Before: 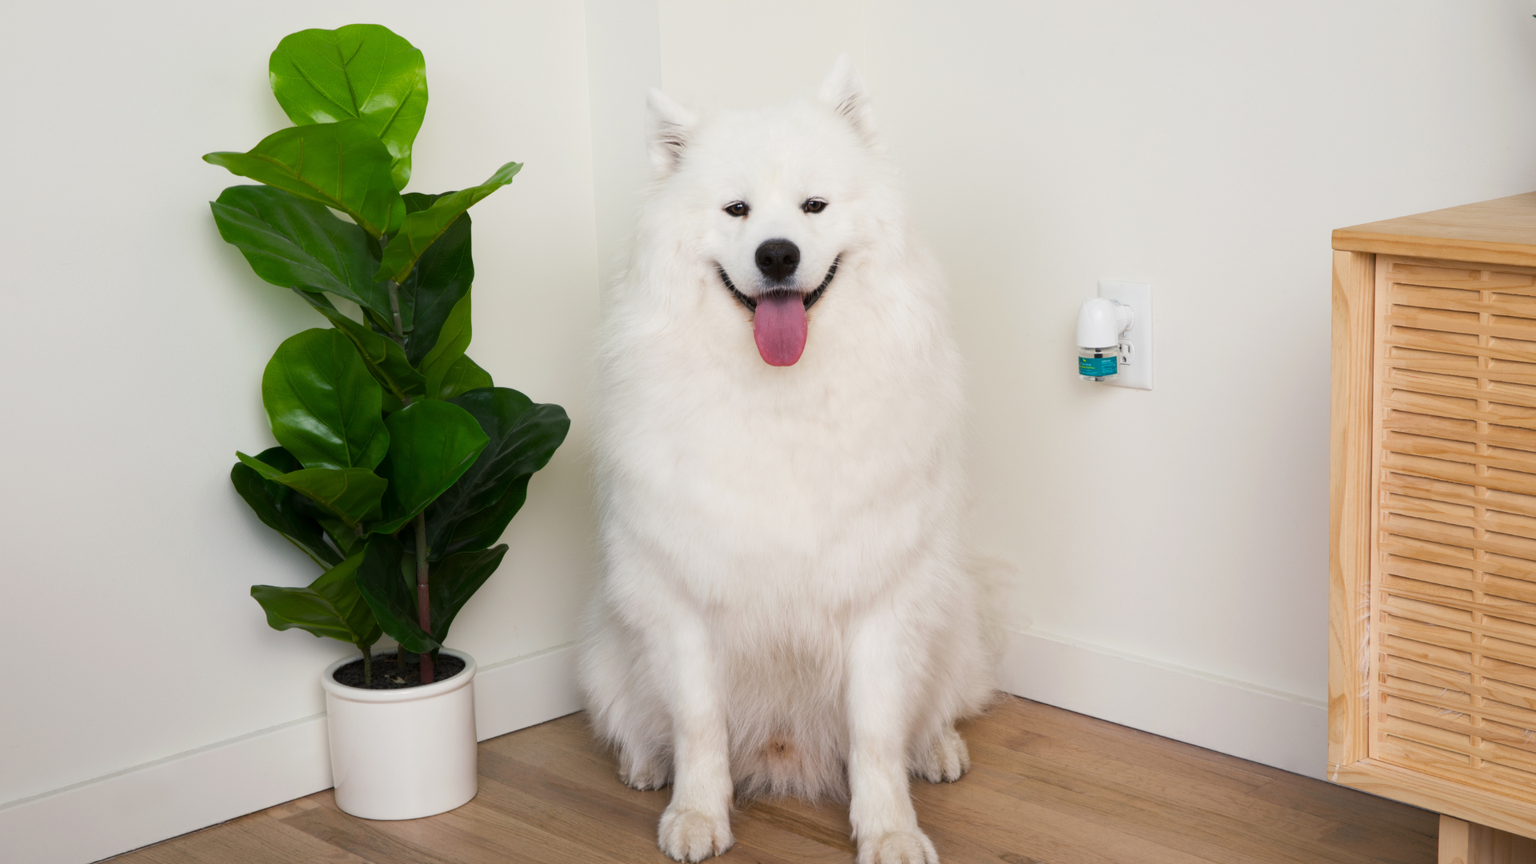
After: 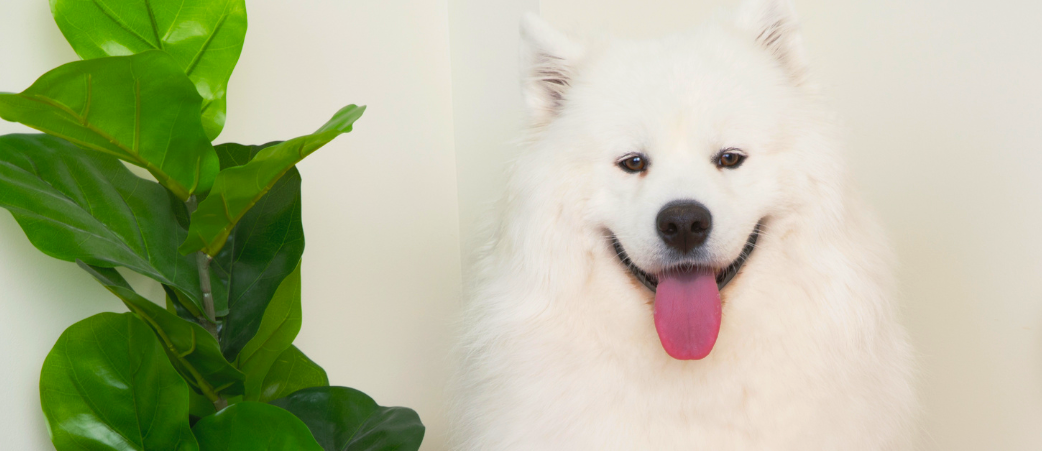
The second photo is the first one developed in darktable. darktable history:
shadows and highlights: on, module defaults
crop: left 15.024%, top 9.15%, right 30.663%, bottom 49.004%
contrast brightness saturation: contrast 0.195, brightness 0.169, saturation 0.225
